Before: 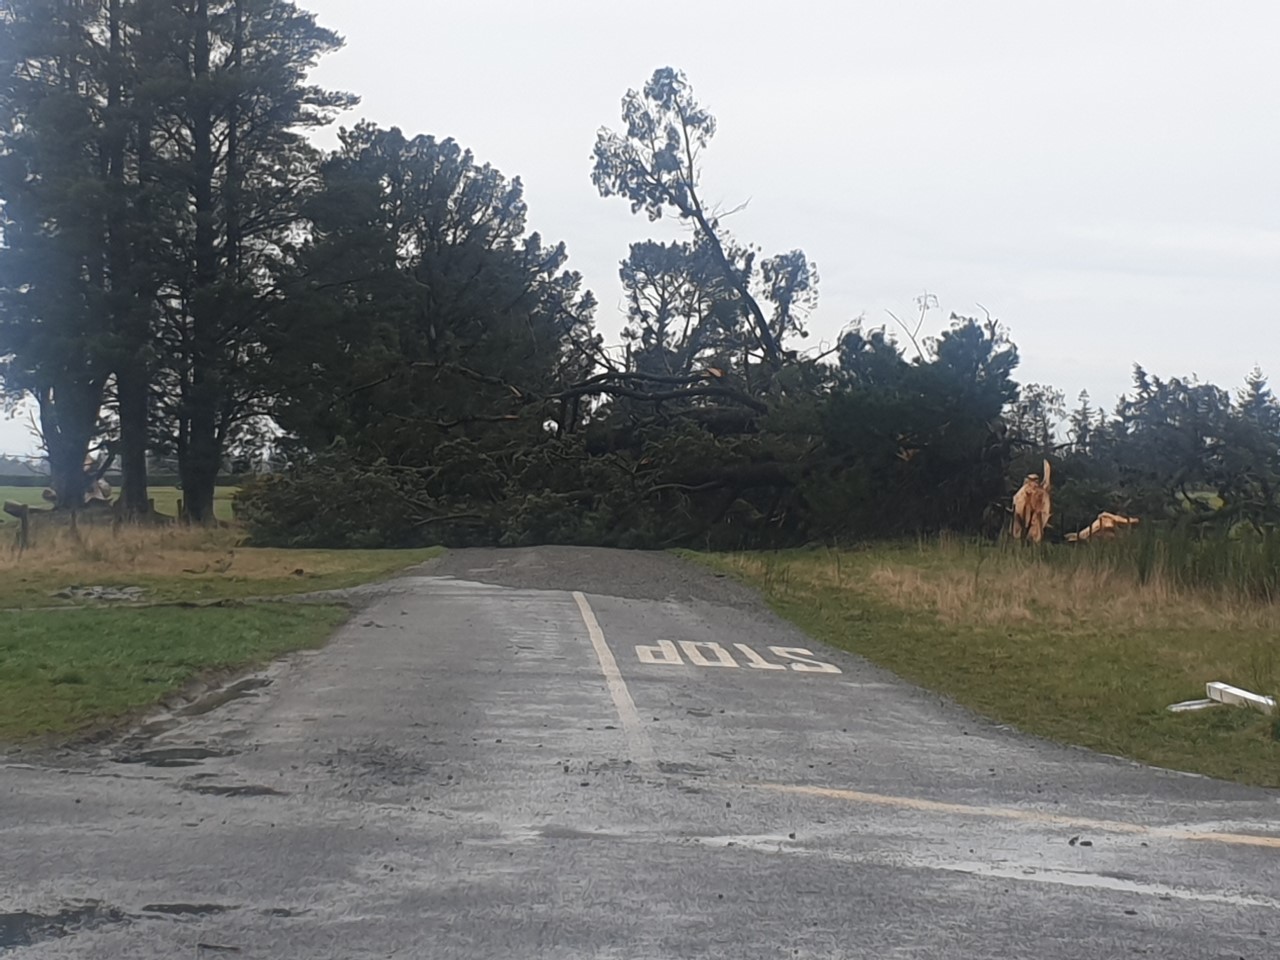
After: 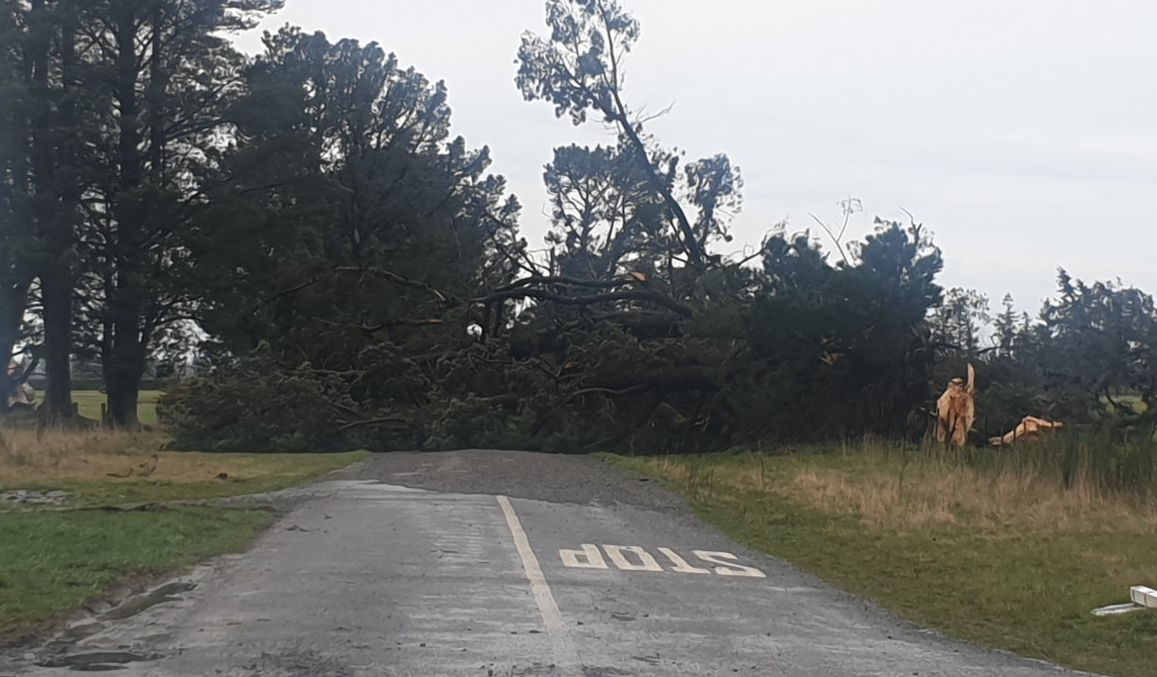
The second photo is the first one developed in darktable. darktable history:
crop: left 6.005%, top 10.047%, right 3.535%, bottom 19.354%
